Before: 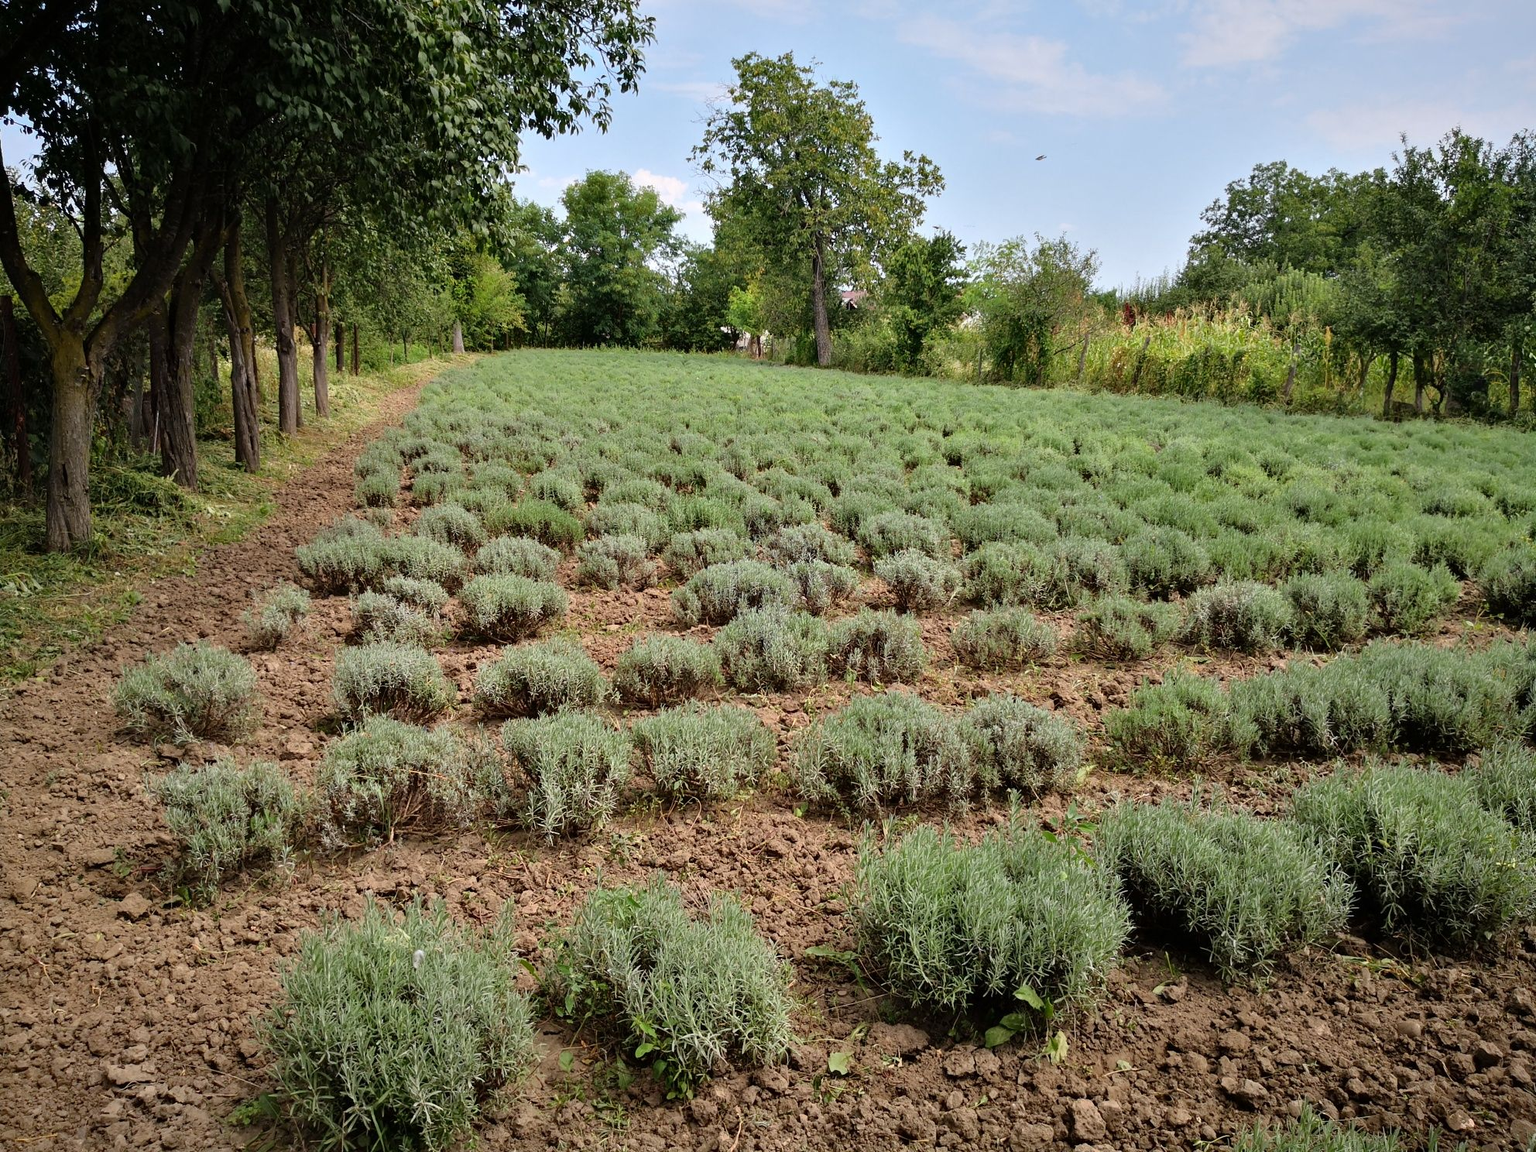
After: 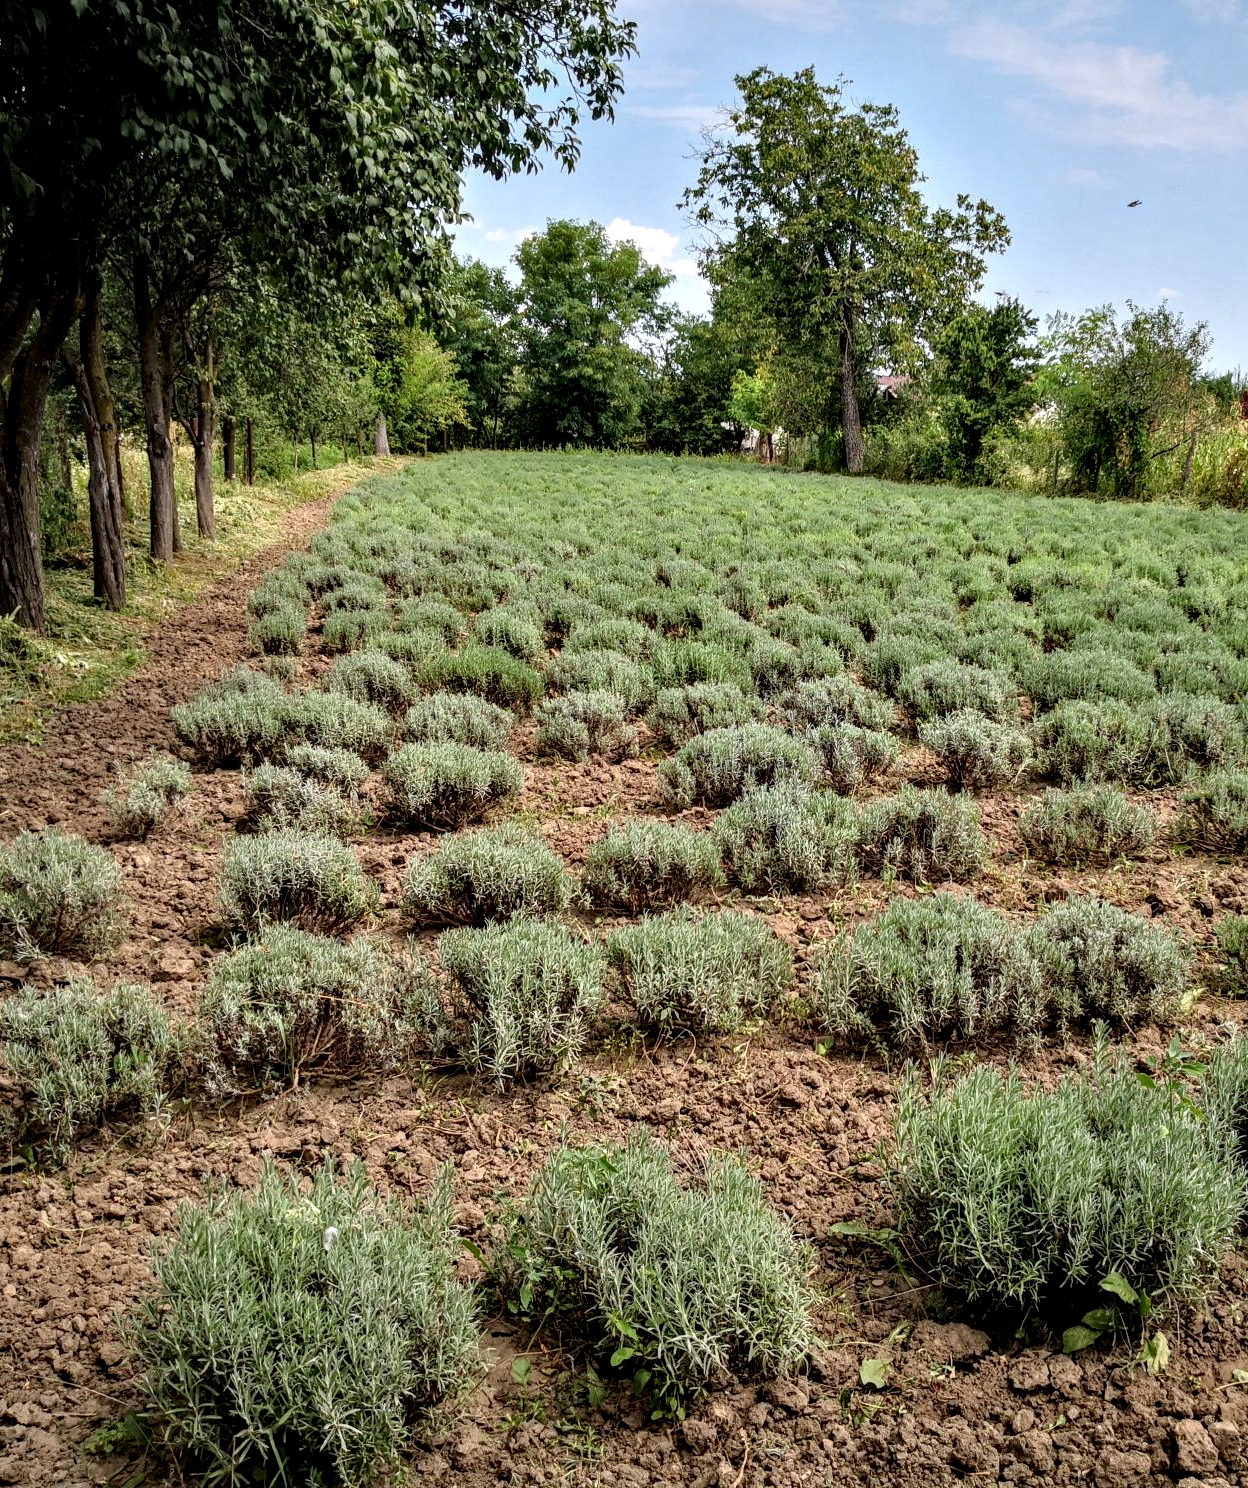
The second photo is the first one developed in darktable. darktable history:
crop: left 10.586%, right 26.468%
haze removal: compatibility mode true, adaptive false
local contrast: detail 160%
